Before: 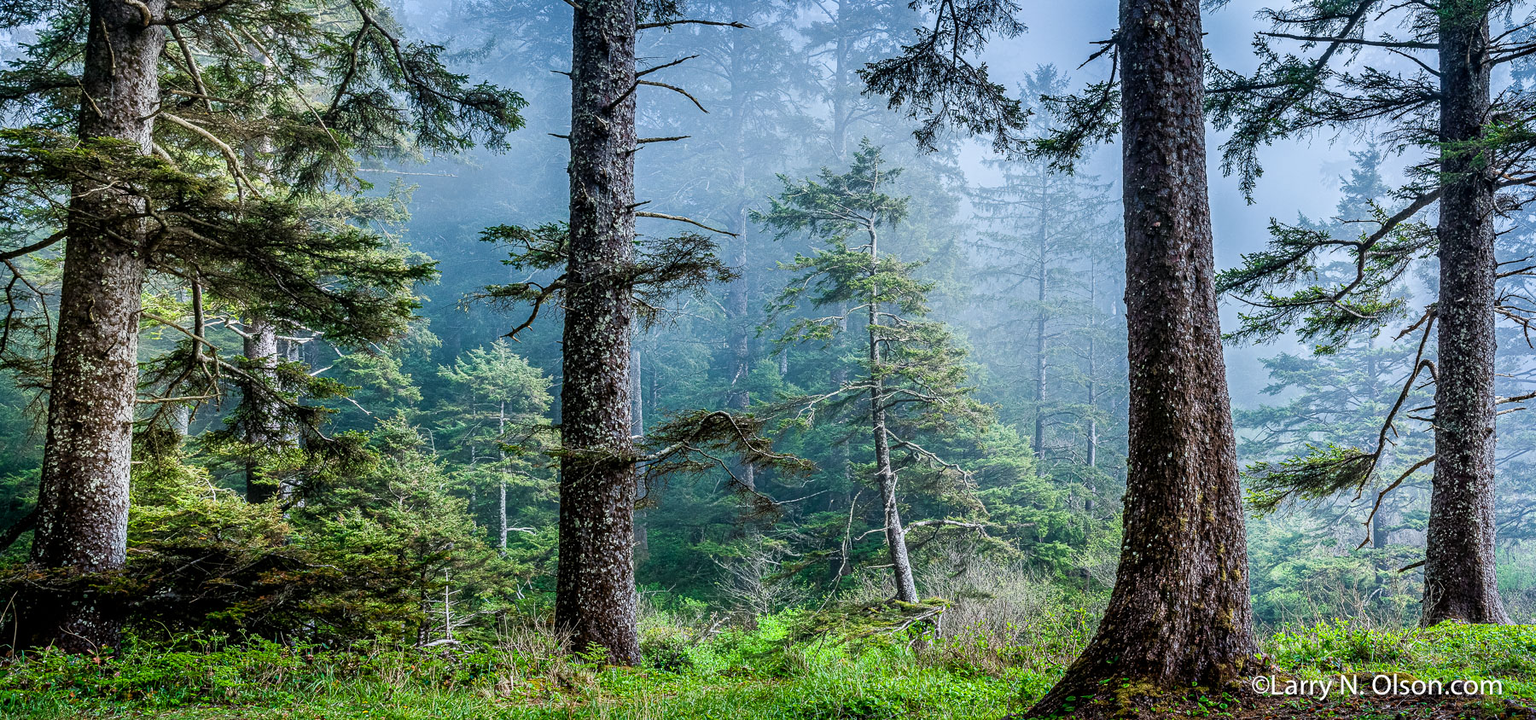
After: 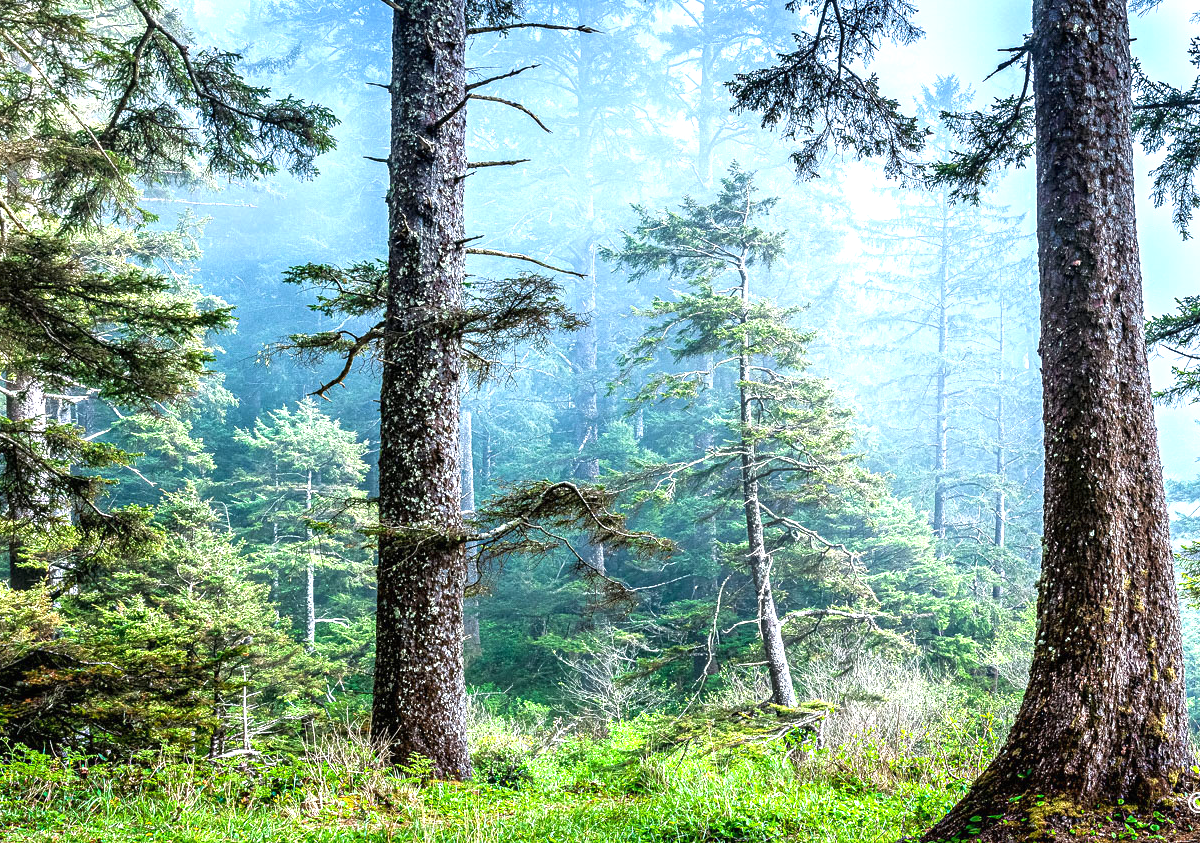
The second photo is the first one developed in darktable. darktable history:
crop and rotate: left 15.546%, right 17.787%
exposure: black level correction 0, exposure 1.2 EV, compensate highlight preservation false
